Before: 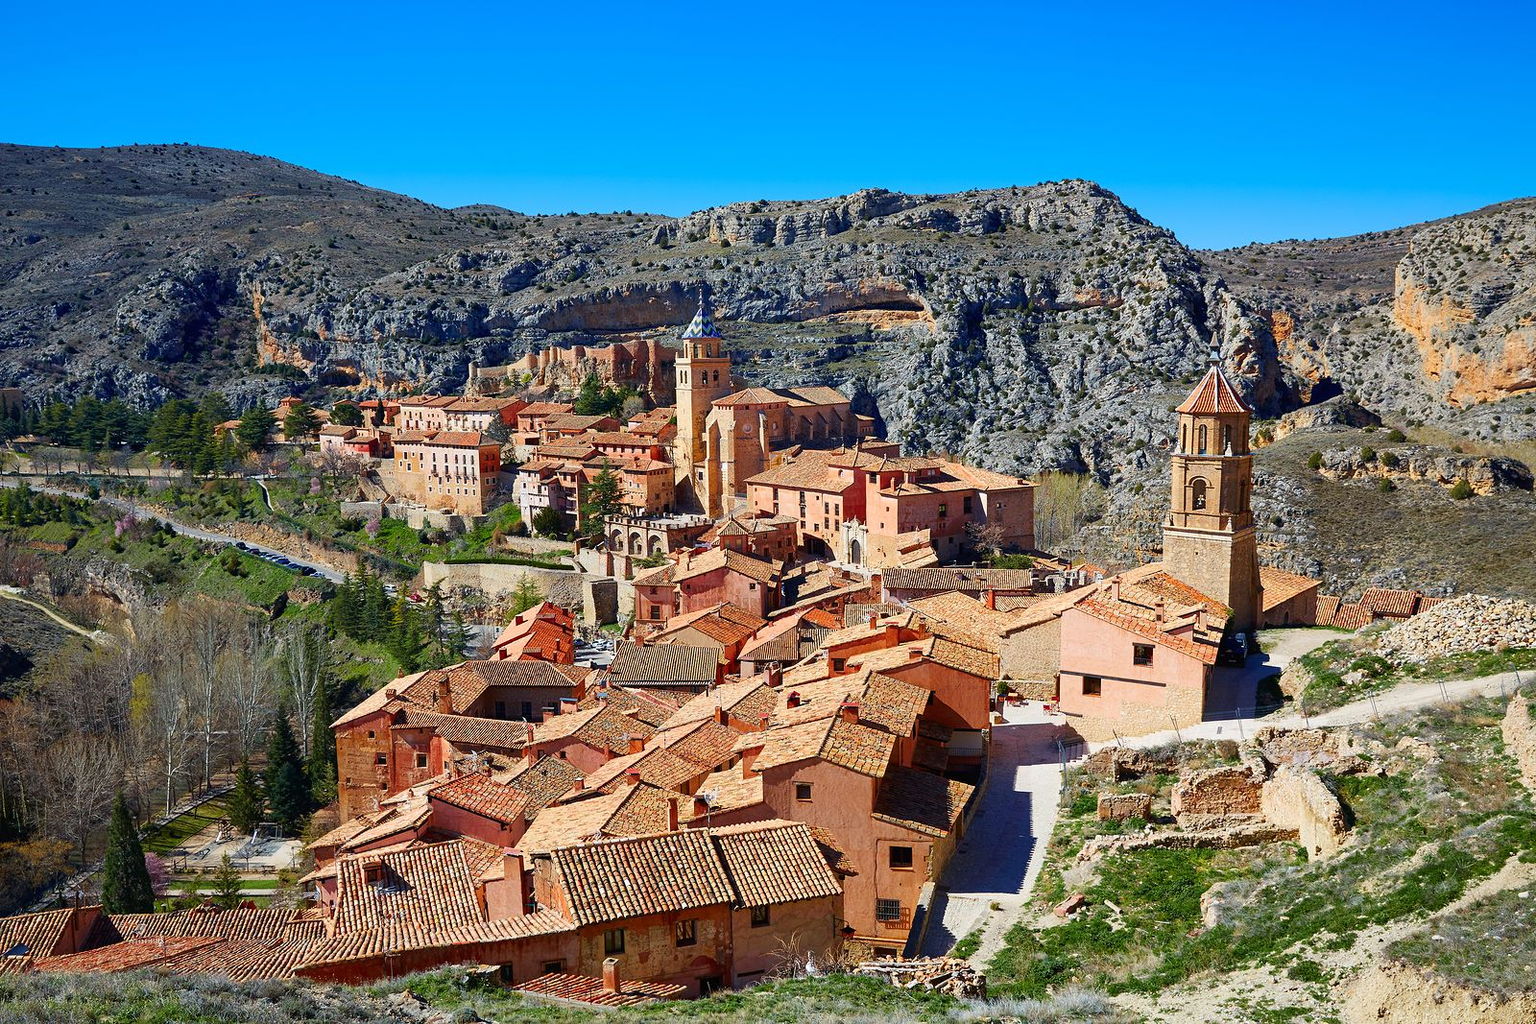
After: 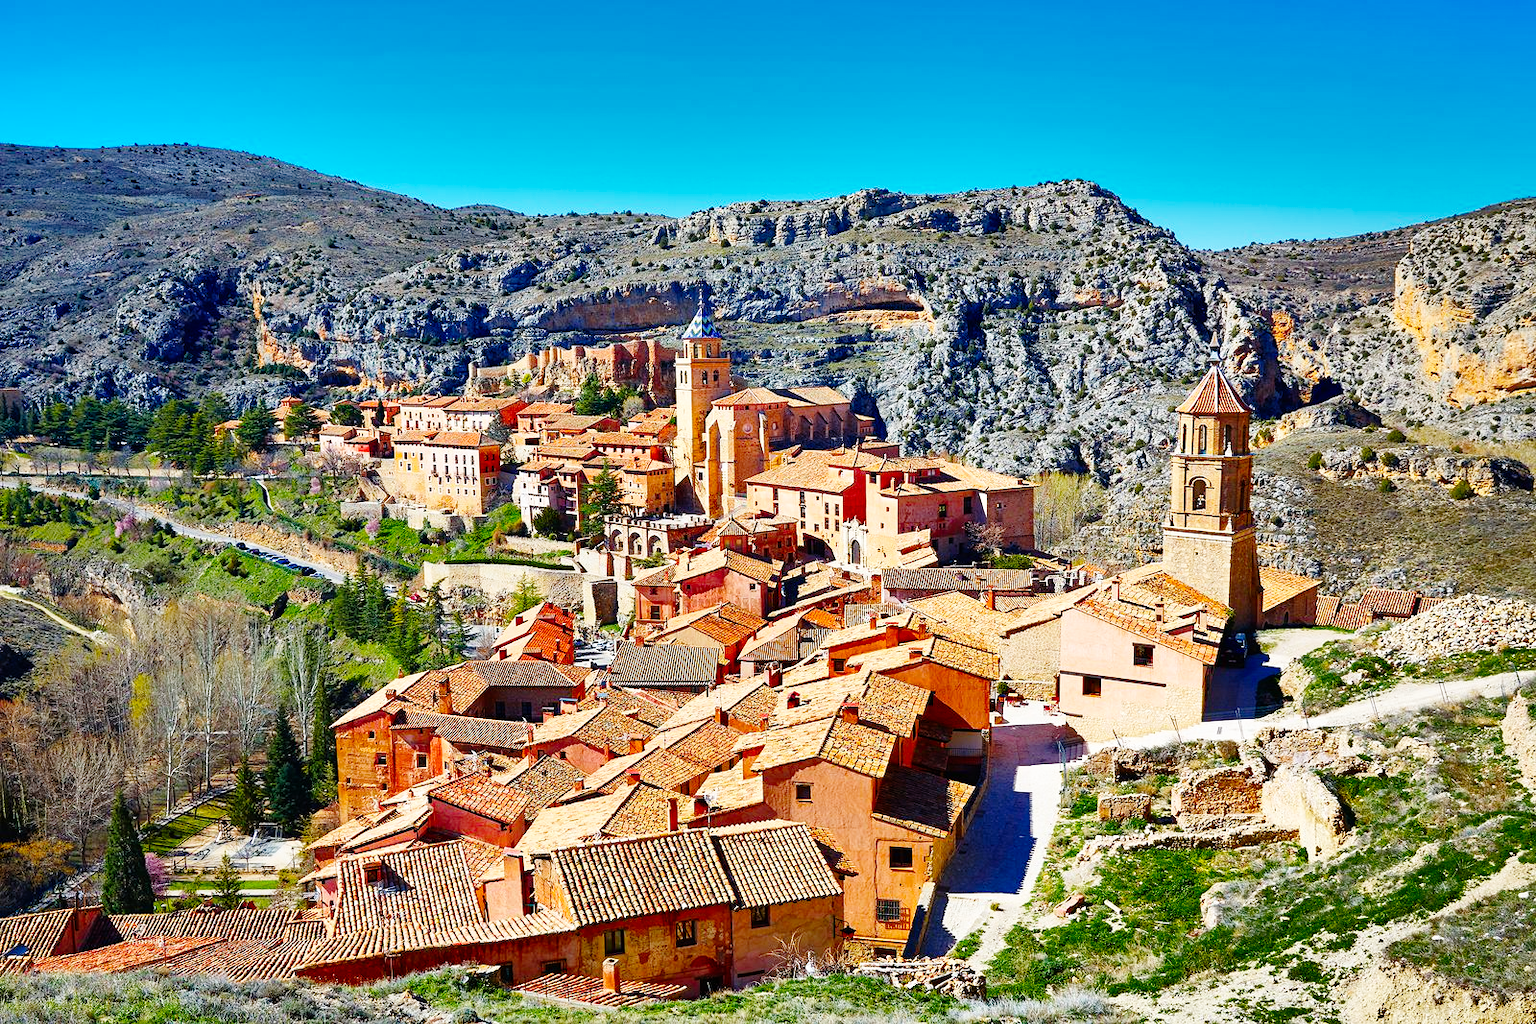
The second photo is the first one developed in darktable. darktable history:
shadows and highlights: shadows 24.18, highlights -79.21, soften with gaussian
color balance rgb: perceptual saturation grading › global saturation 24.877%
base curve: curves: ch0 [(0, 0) (0.008, 0.007) (0.022, 0.029) (0.048, 0.089) (0.092, 0.197) (0.191, 0.399) (0.275, 0.534) (0.357, 0.65) (0.477, 0.78) (0.542, 0.833) (0.799, 0.973) (1, 1)], preserve colors none
